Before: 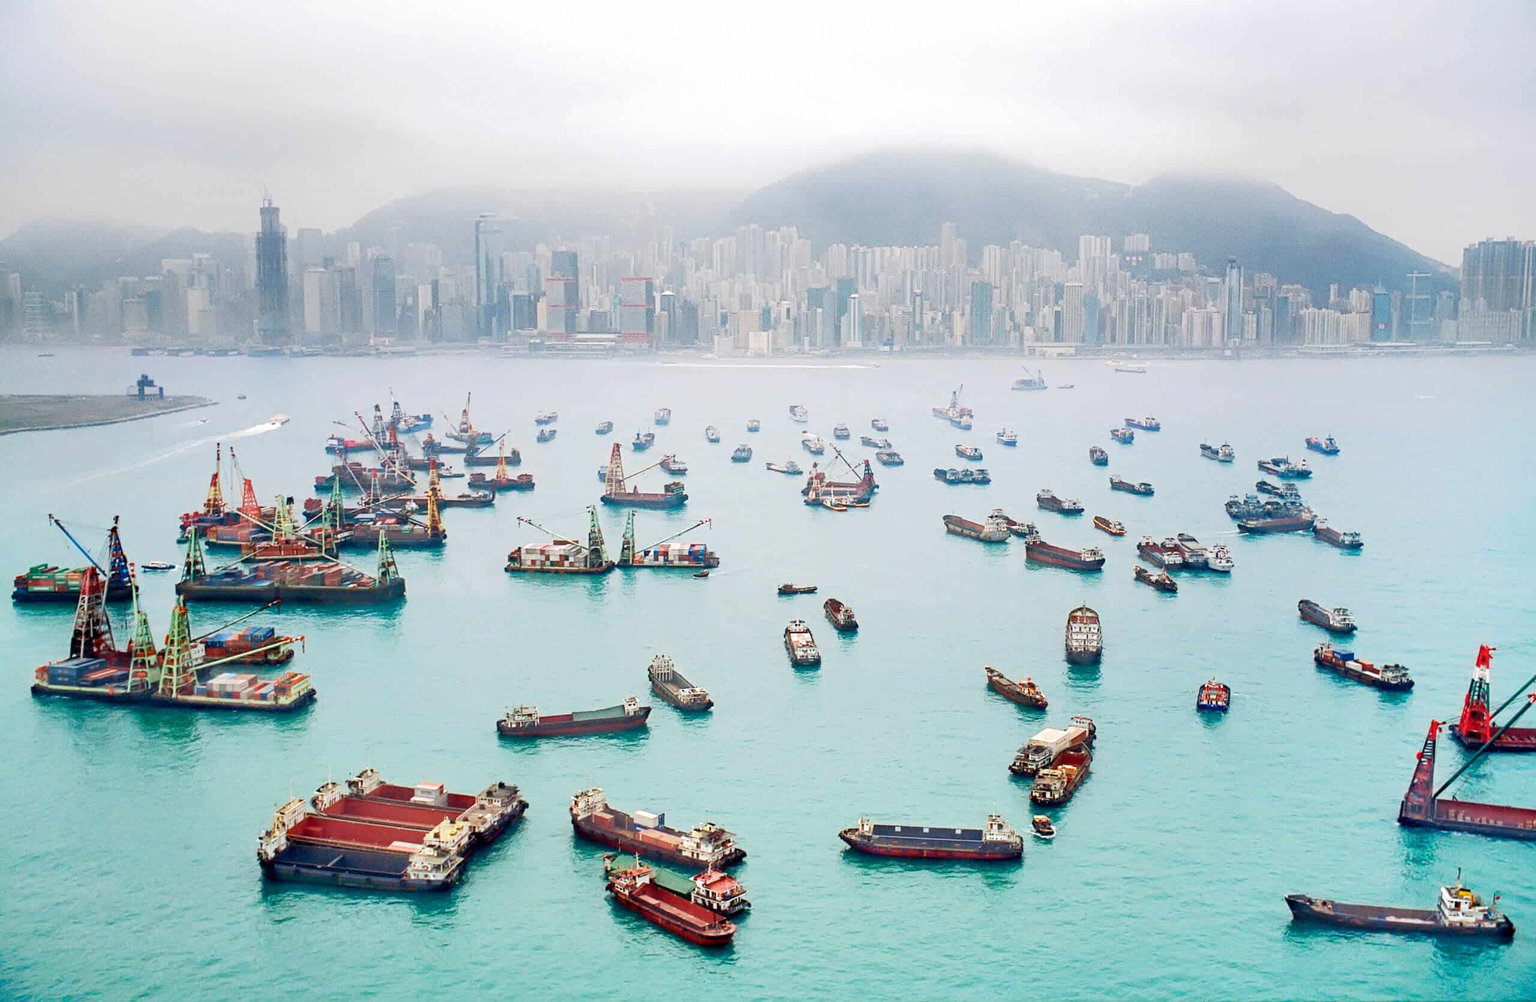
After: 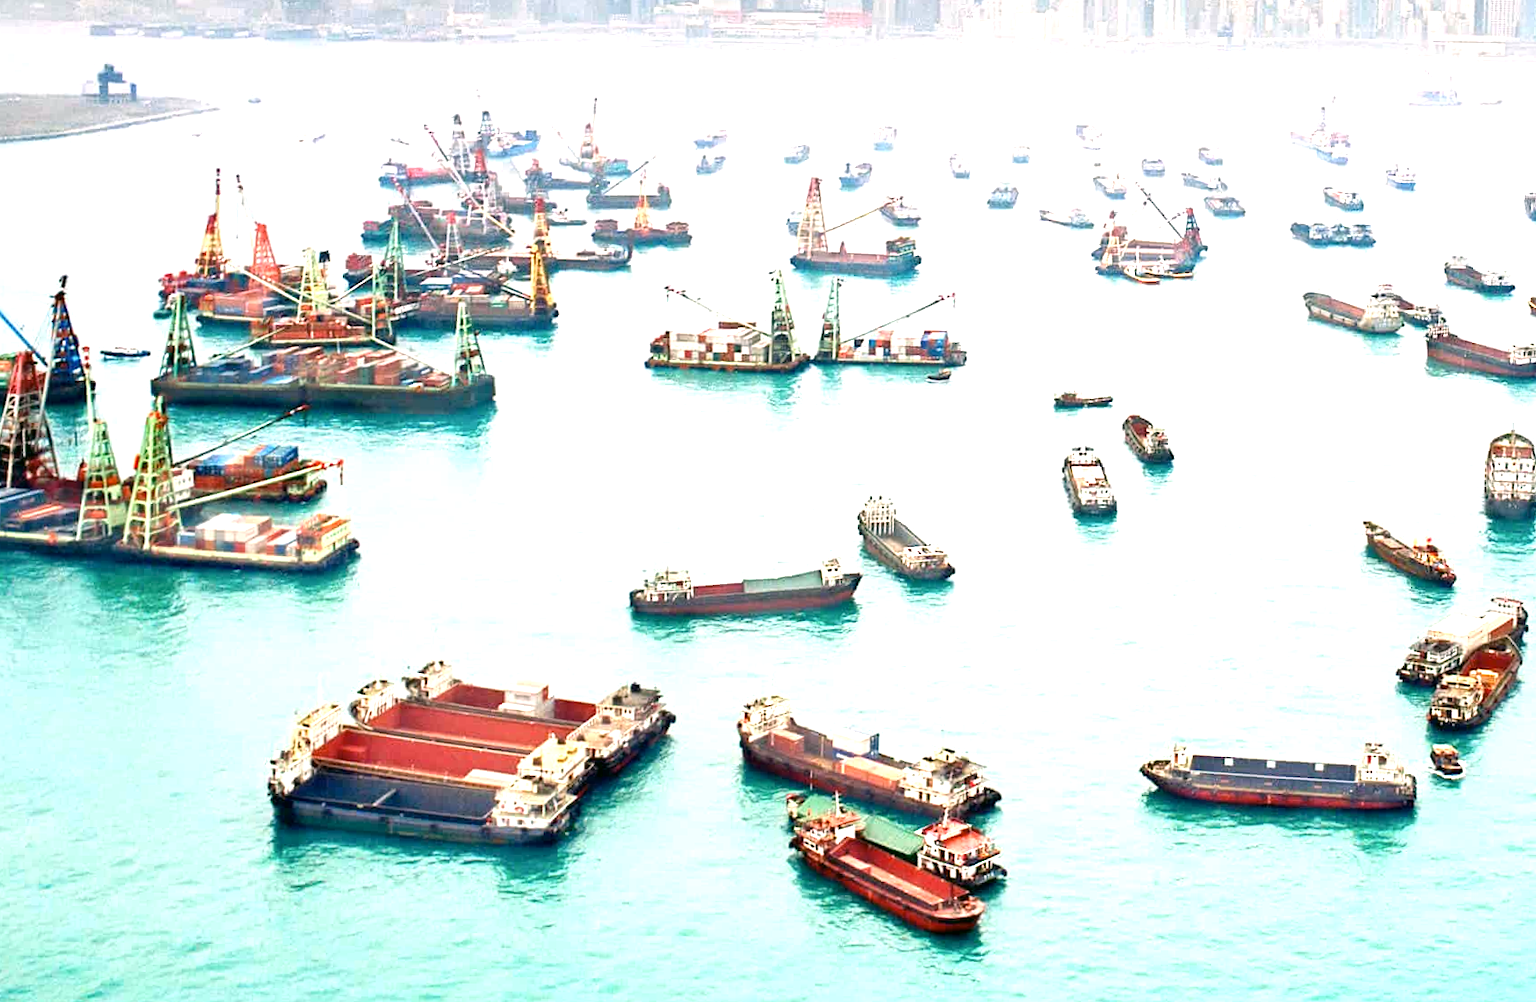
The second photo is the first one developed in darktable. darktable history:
exposure: exposure 1 EV, compensate highlight preservation false
crop and rotate: angle -0.82°, left 3.85%, top 31.828%, right 27.992%
color correction: highlights a* 4.02, highlights b* 4.98, shadows a* -7.55, shadows b* 4.98
